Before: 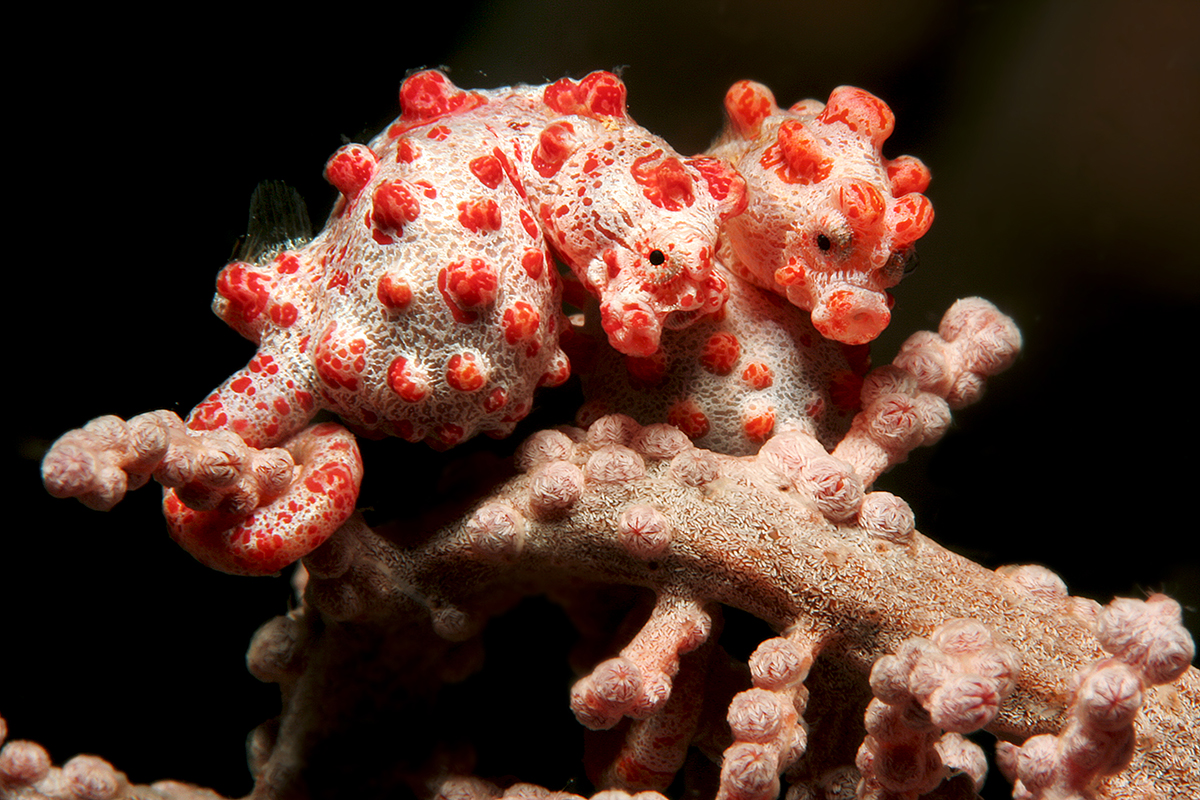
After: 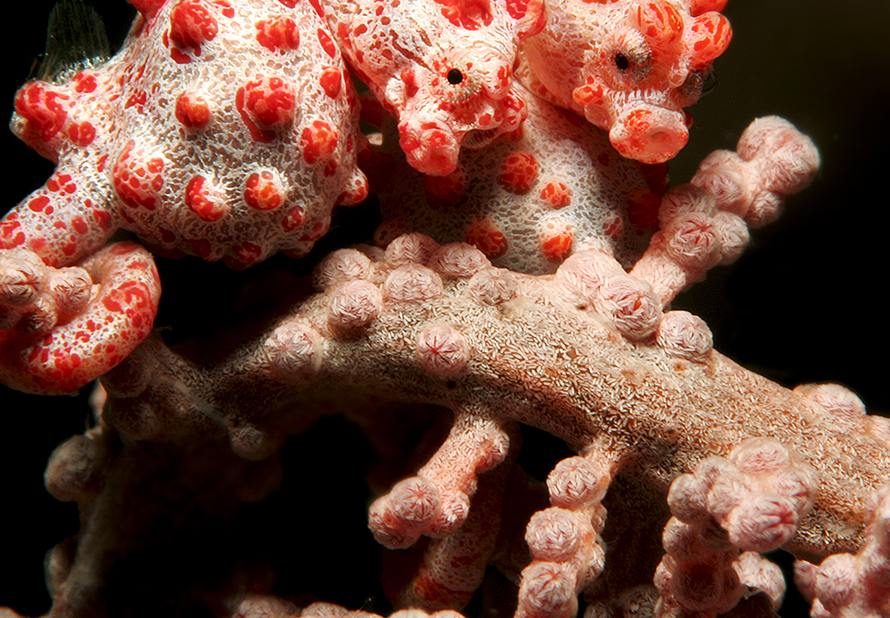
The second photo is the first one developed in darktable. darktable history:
crop: left 16.863%, top 22.678%, right 8.889%
